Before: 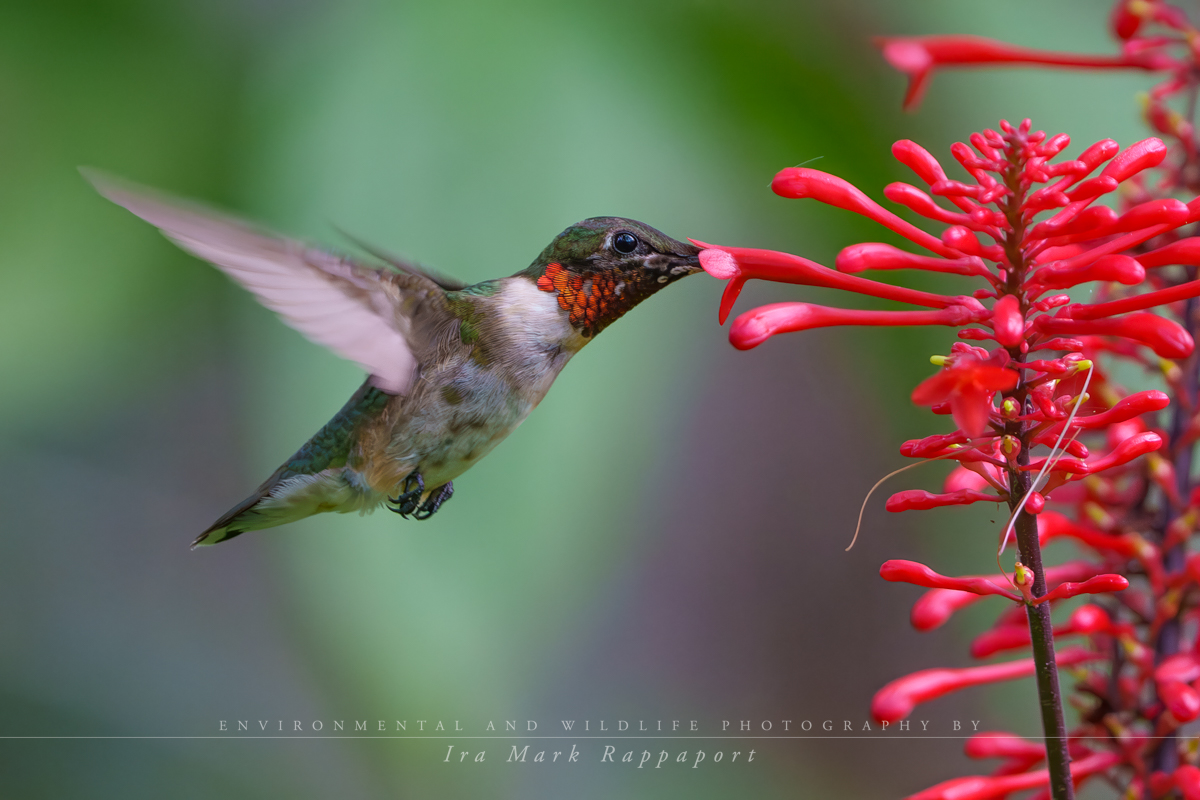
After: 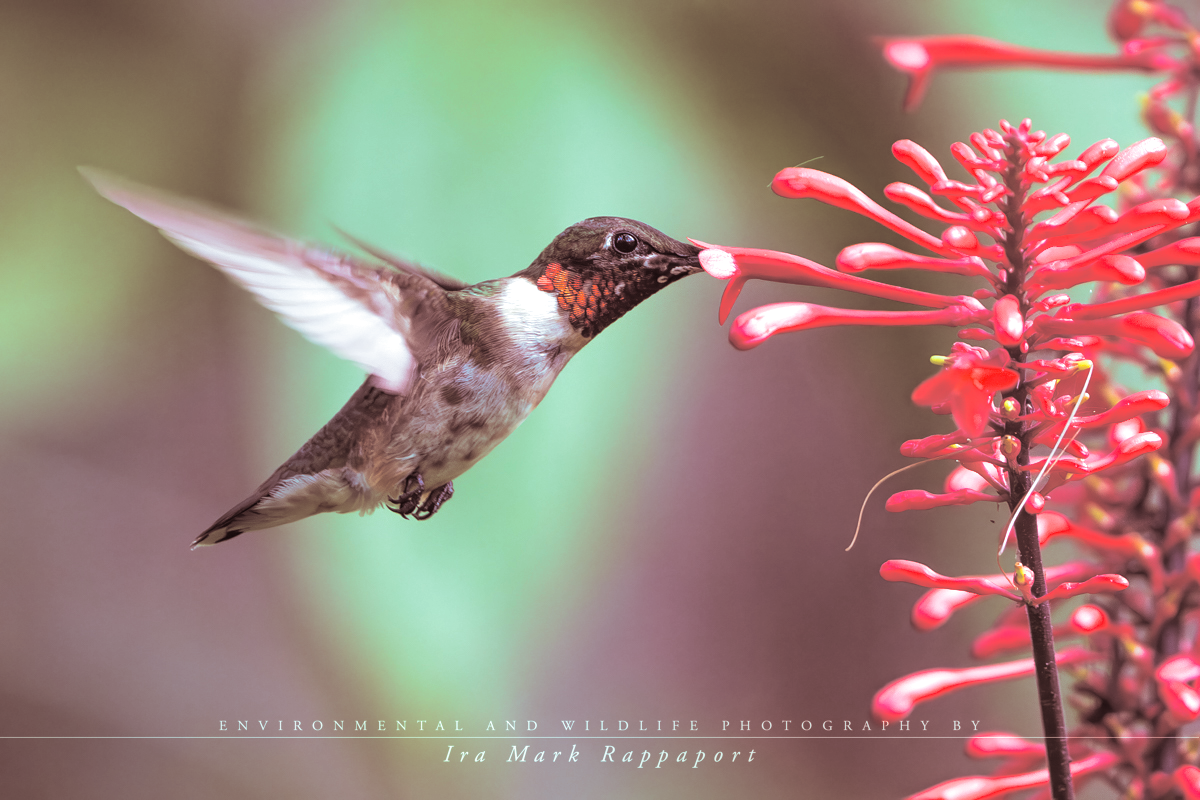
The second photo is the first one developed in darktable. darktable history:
exposure: black level correction 0, exposure 0.9 EV, compensate highlight preservation false
split-toning: shadows › saturation 0.3, highlights › hue 180°, highlights › saturation 0.3, compress 0%
